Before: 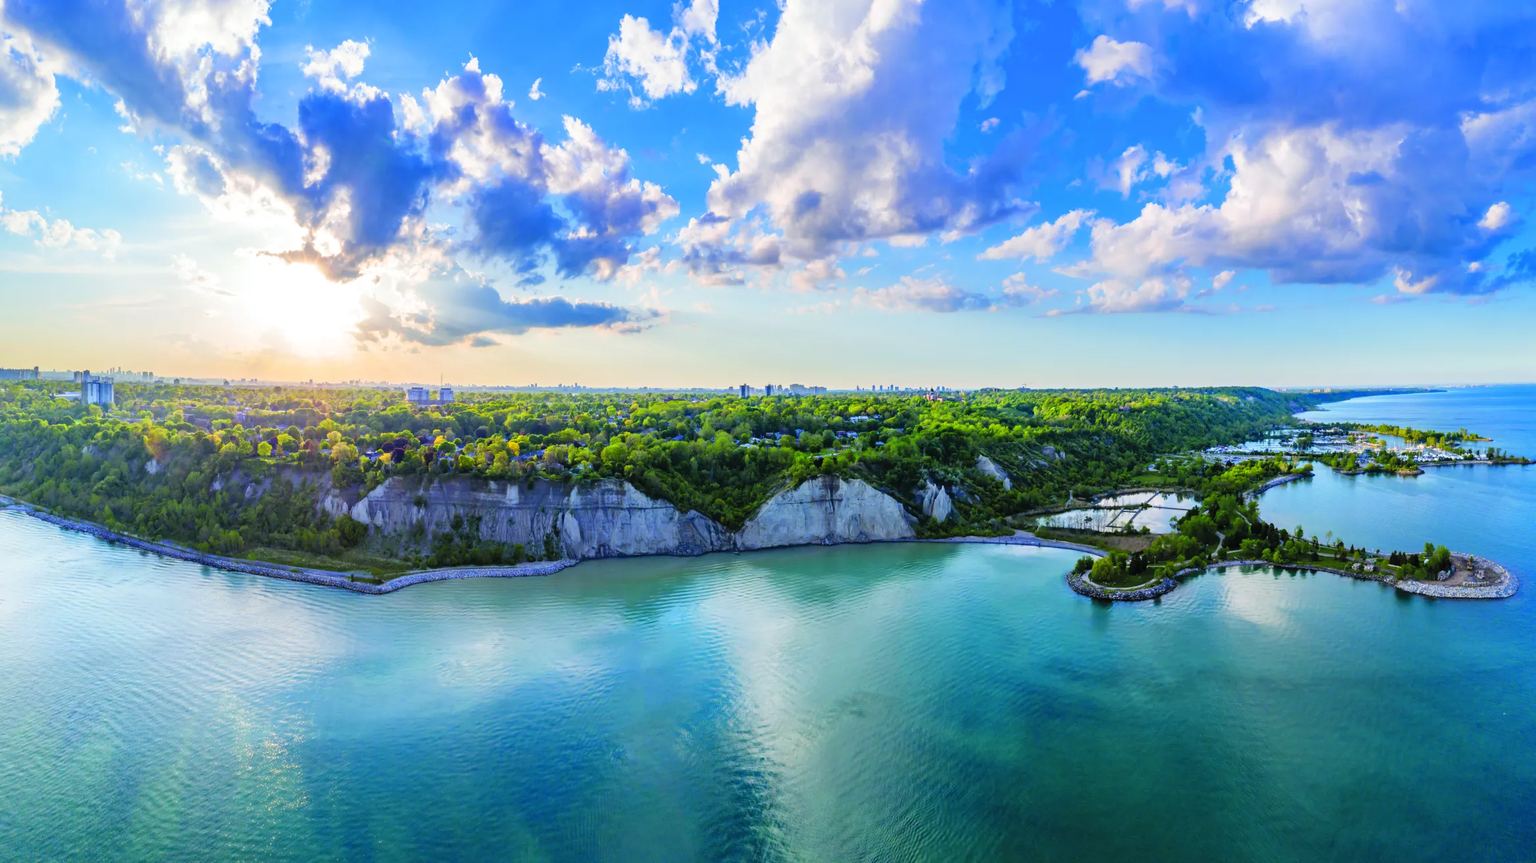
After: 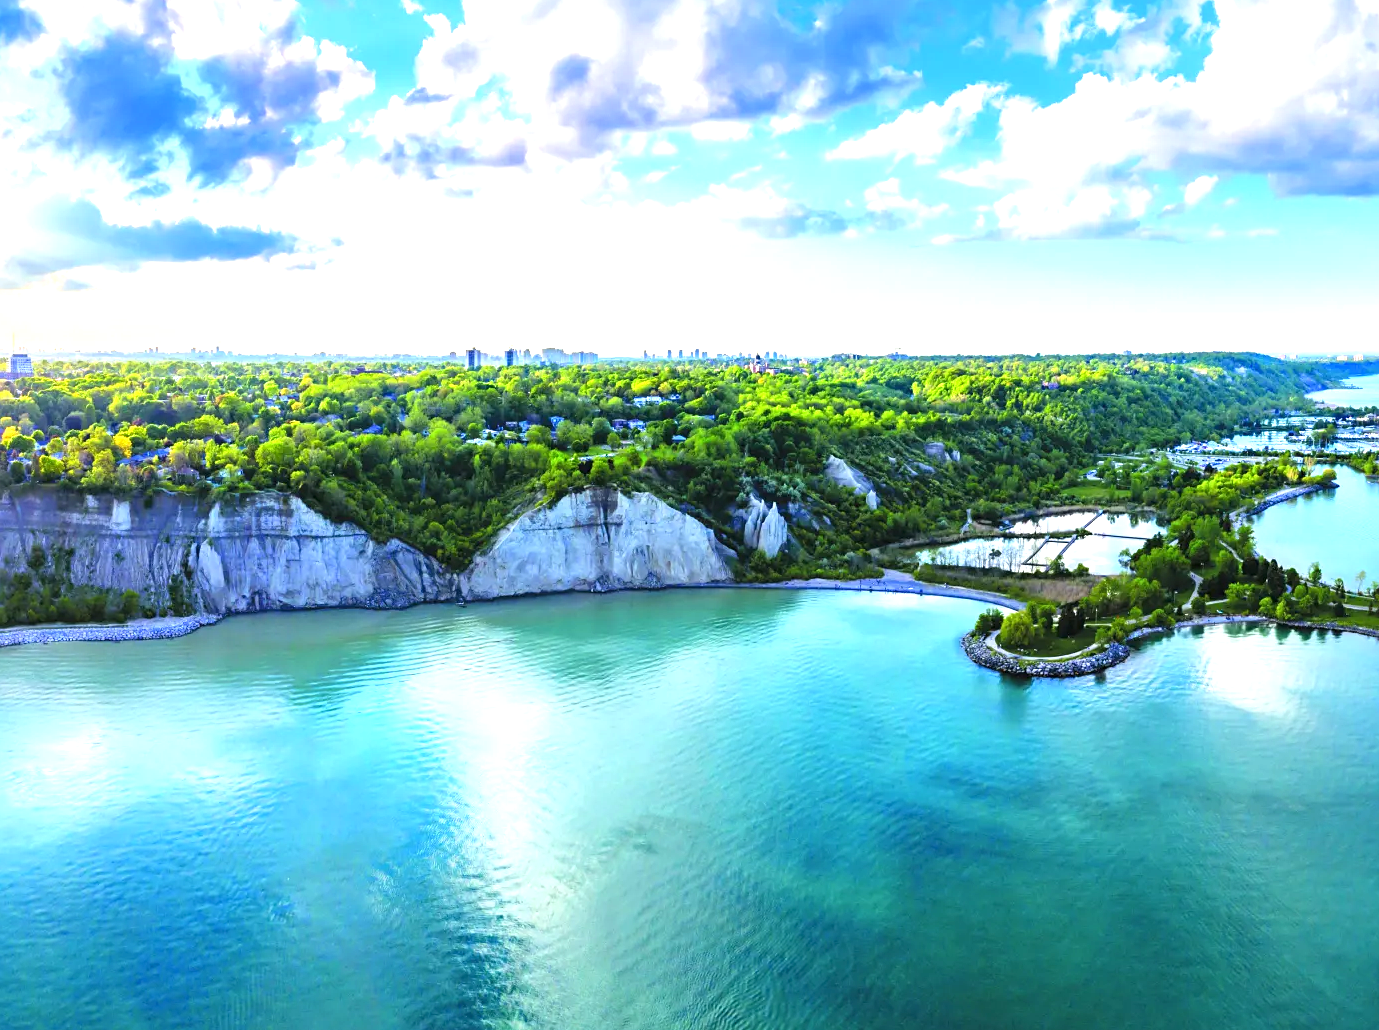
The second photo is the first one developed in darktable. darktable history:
exposure: black level correction 0, exposure 1.001 EV, compensate exposure bias true, compensate highlight preservation false
crop and rotate: left 28.186%, top 17.978%, right 12.638%, bottom 3.327%
sharpen: amount 0.209
